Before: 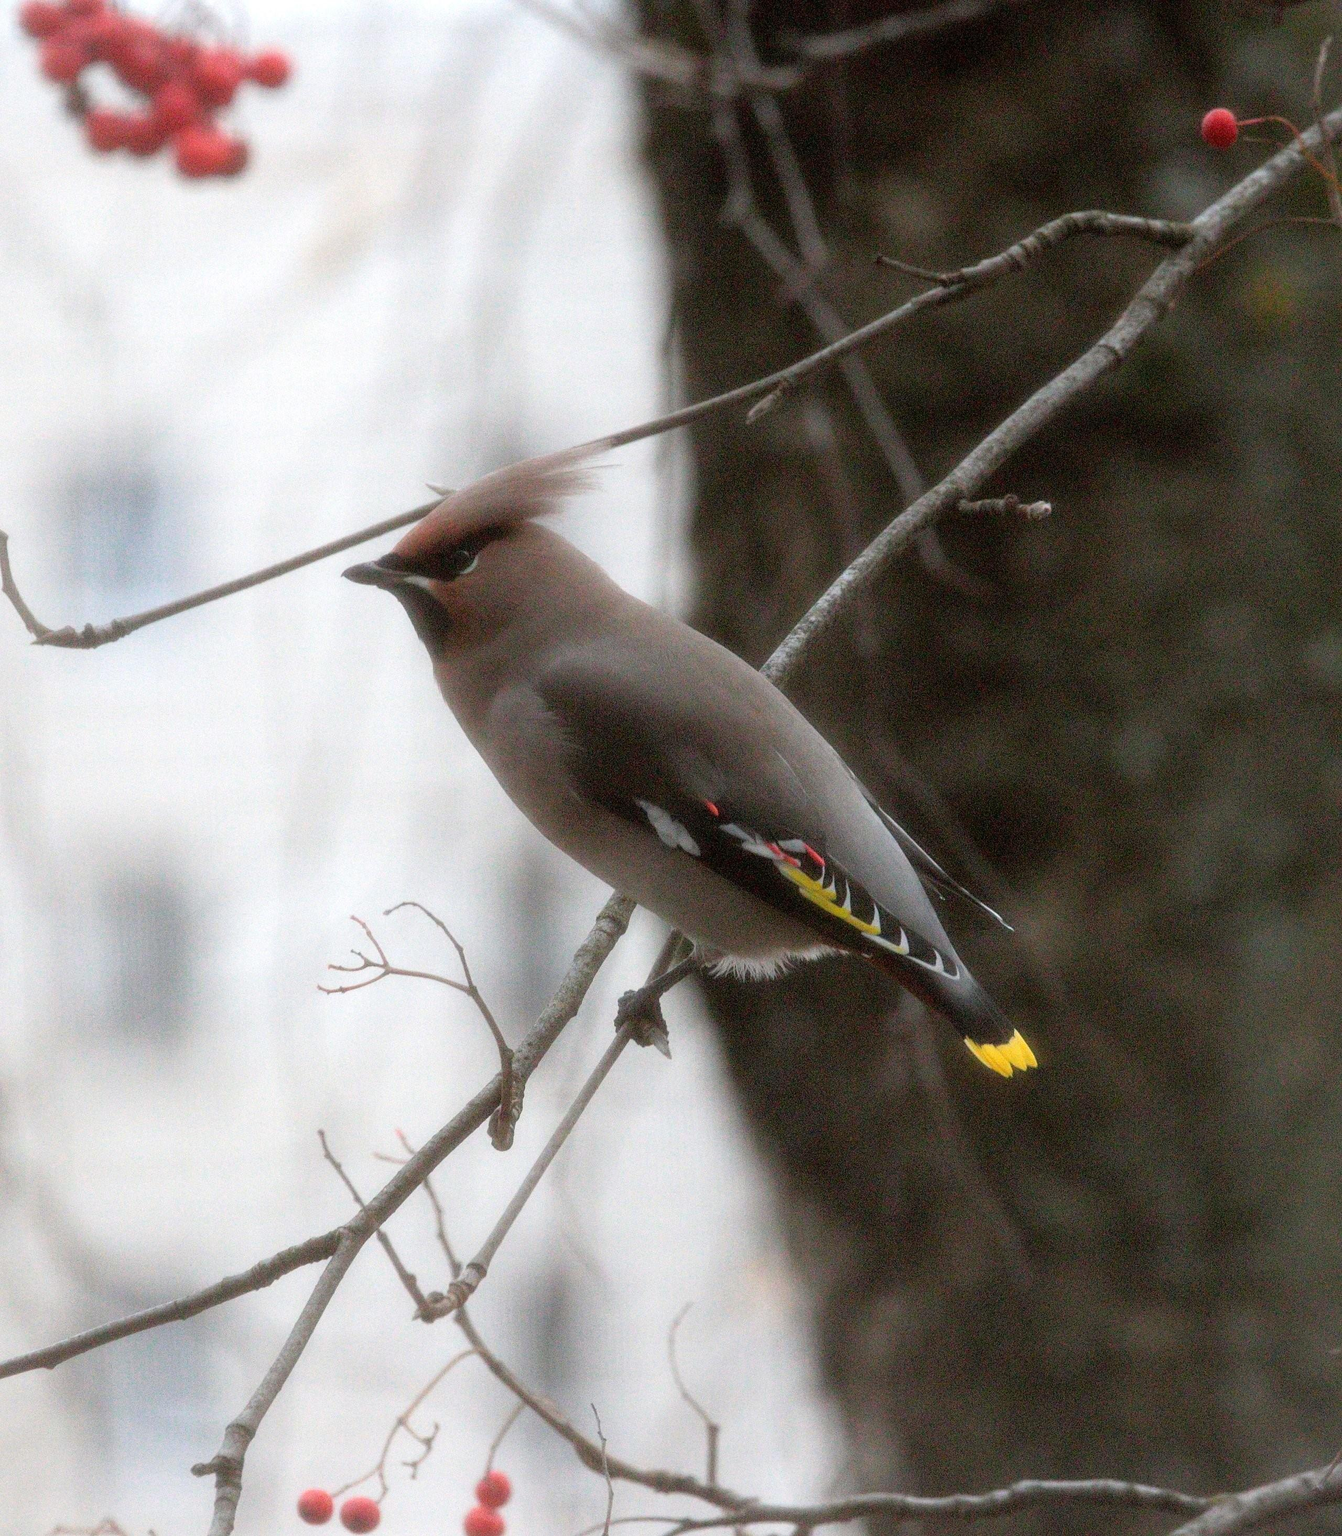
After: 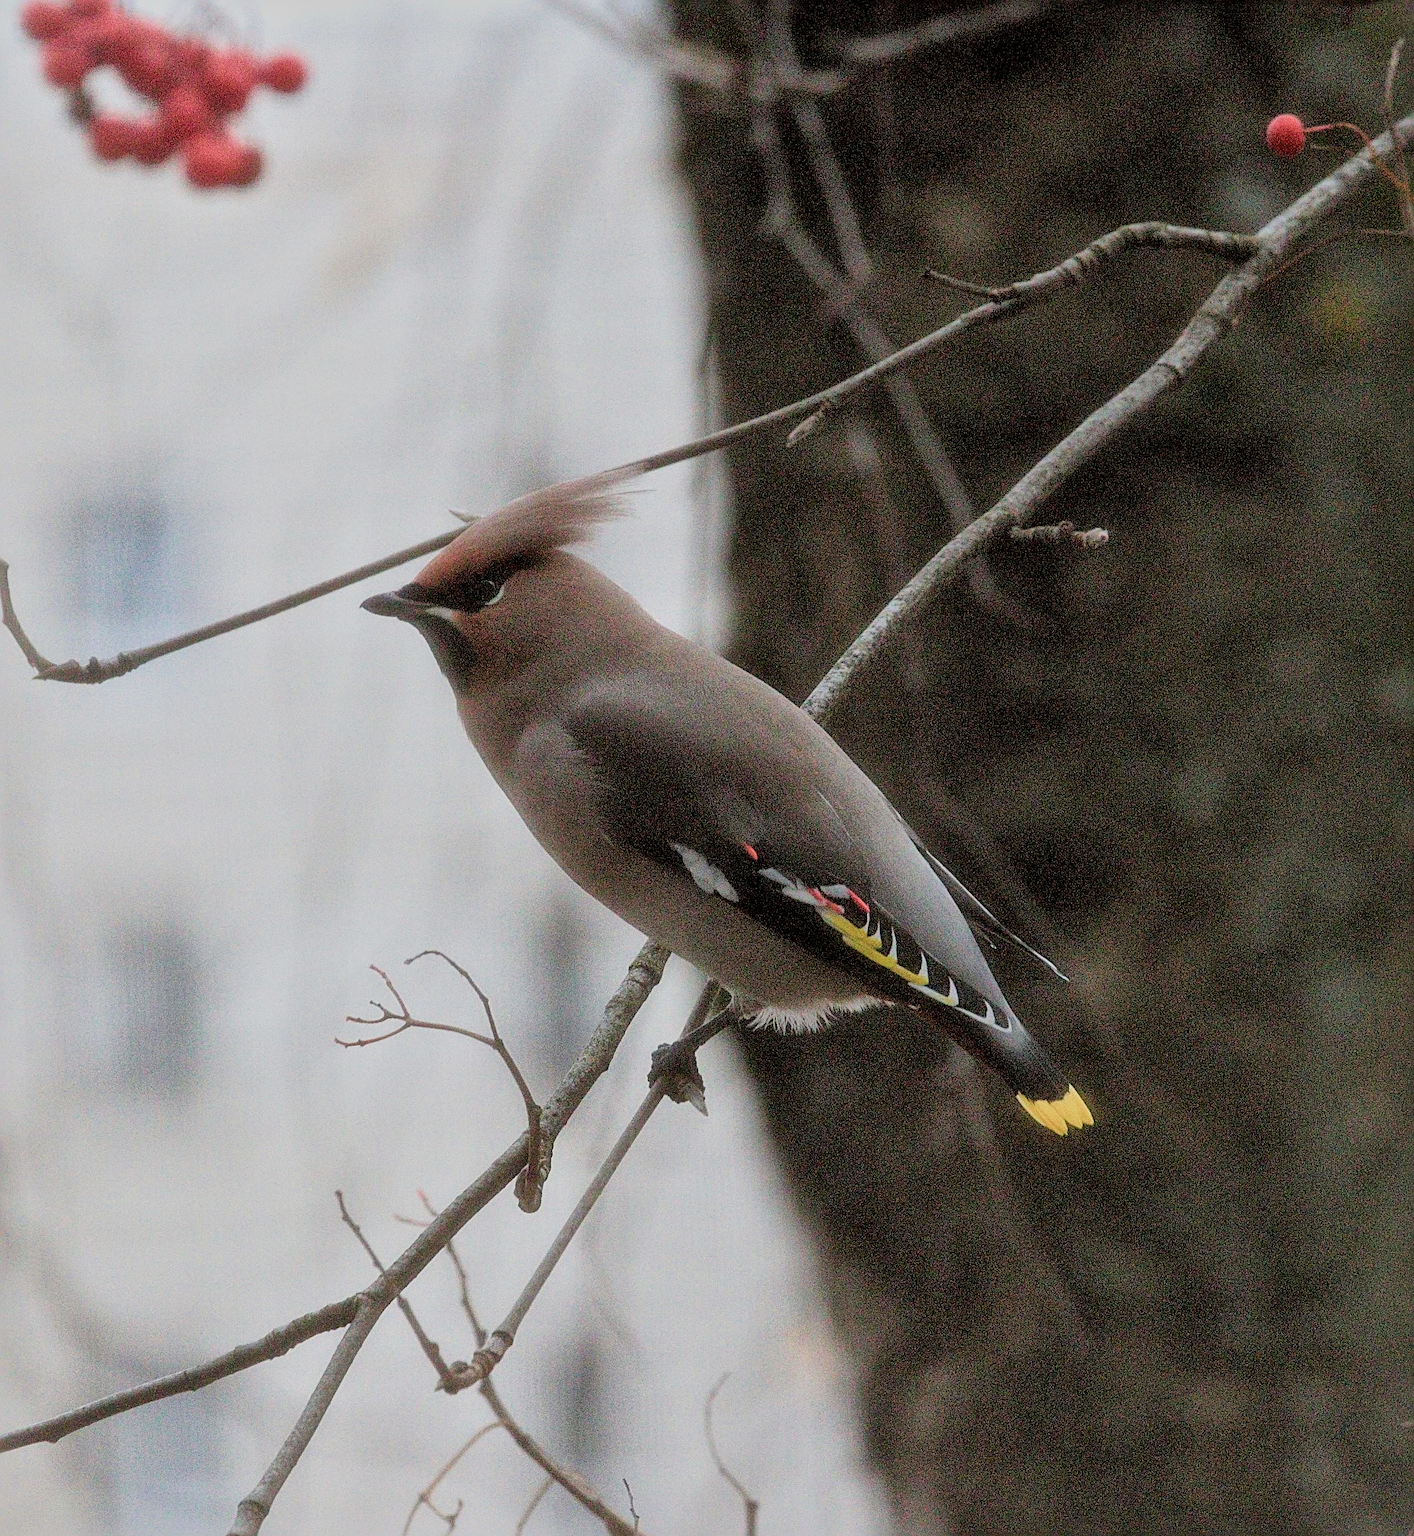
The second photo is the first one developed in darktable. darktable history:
velvia: on, module defaults
sharpen: radius 2.847, amount 0.715
exposure: exposure -0.061 EV, compensate exposure bias true, compensate highlight preservation false
filmic rgb: black relative exposure -7.65 EV, white relative exposure 4.56 EV, hardness 3.61, color science v5 (2021), contrast in shadows safe, contrast in highlights safe
local contrast: mode bilateral grid, contrast 21, coarseness 49, detail 171%, midtone range 0.2
crop and rotate: top 0.013%, bottom 5.066%
